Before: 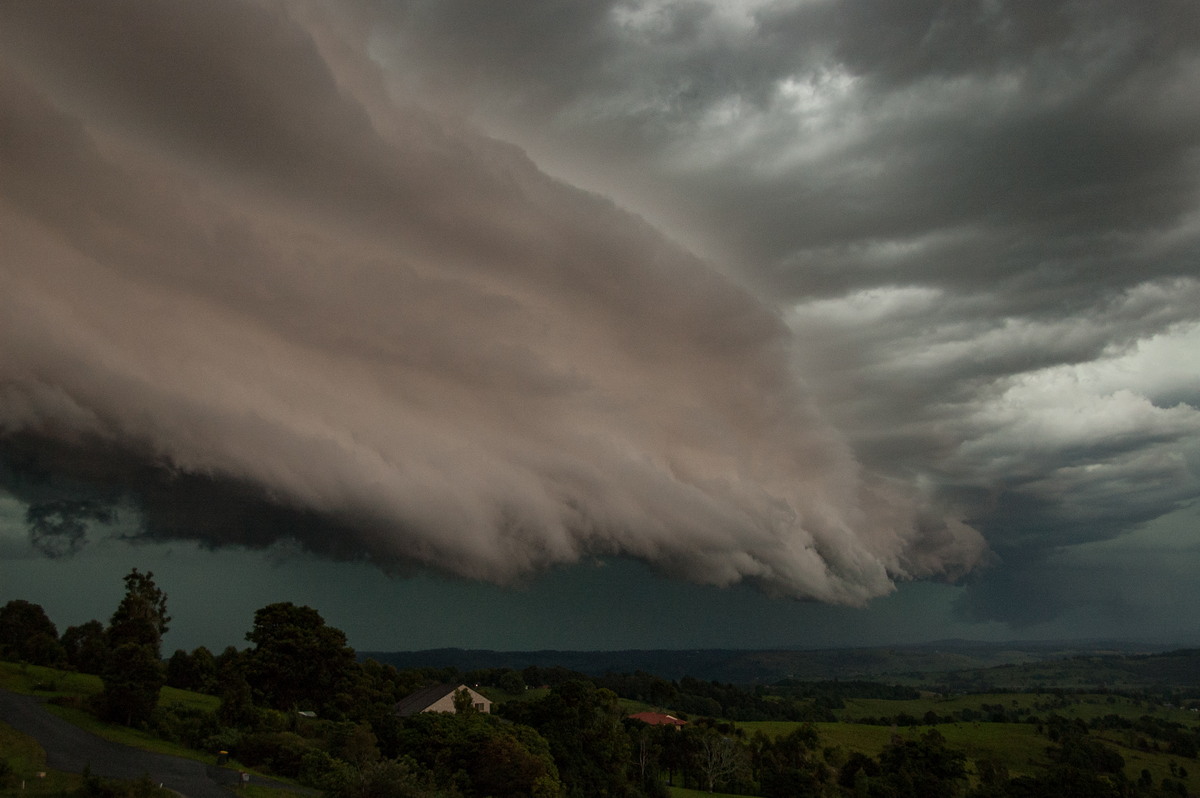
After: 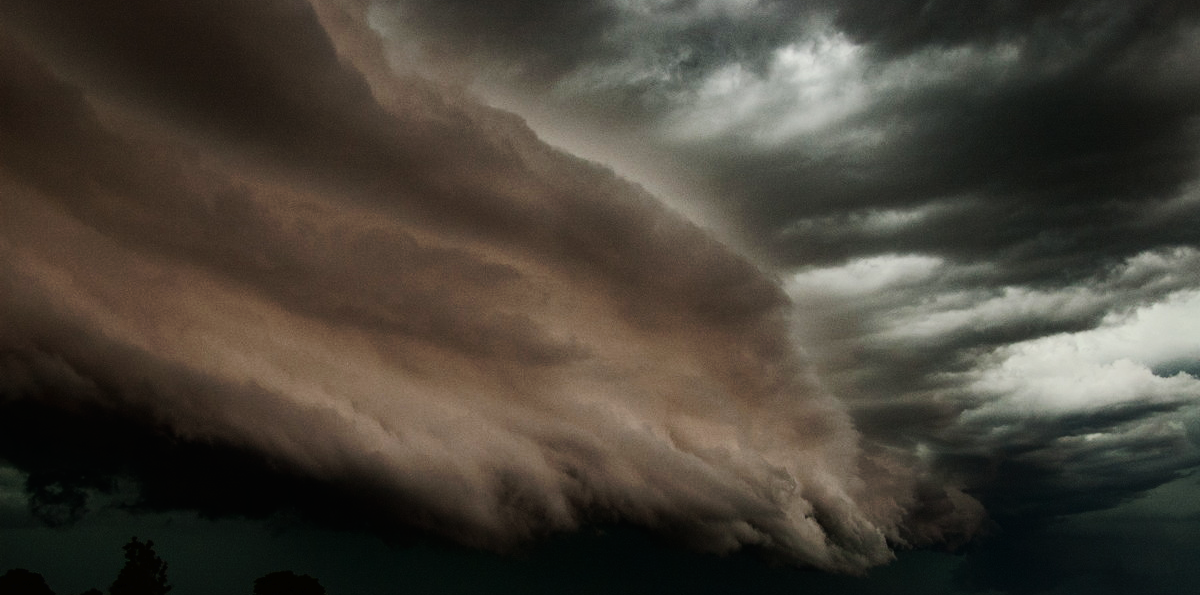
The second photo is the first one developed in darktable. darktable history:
contrast brightness saturation: contrast 0.273
tone curve: curves: ch0 [(0, 0) (0.003, 0.007) (0.011, 0.008) (0.025, 0.007) (0.044, 0.009) (0.069, 0.012) (0.1, 0.02) (0.136, 0.035) (0.177, 0.06) (0.224, 0.104) (0.277, 0.16) (0.335, 0.228) (0.399, 0.308) (0.468, 0.418) (0.543, 0.525) (0.623, 0.635) (0.709, 0.723) (0.801, 0.802) (0.898, 0.889) (1, 1)], preserve colors none
crop: top 3.979%, bottom 21.345%
